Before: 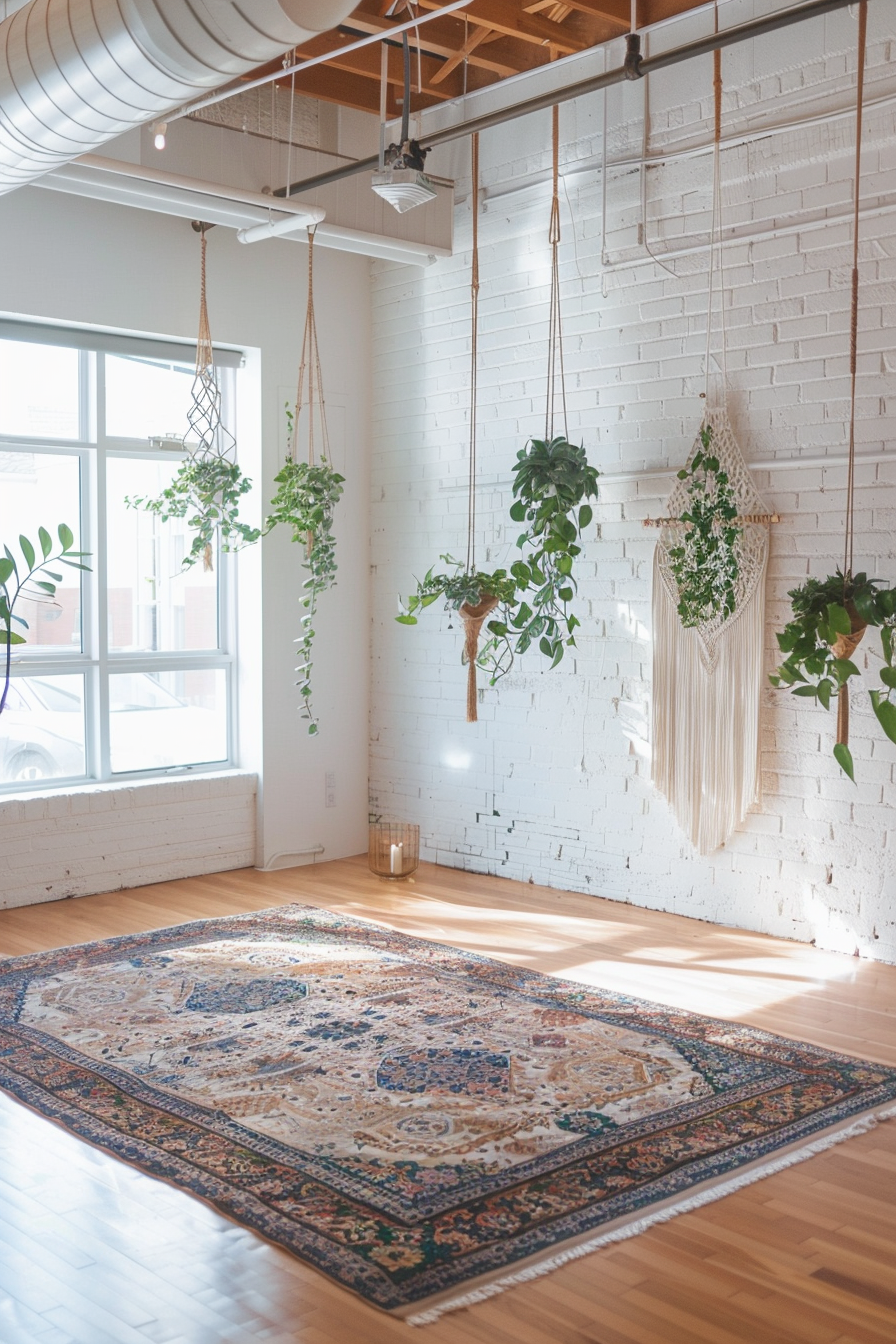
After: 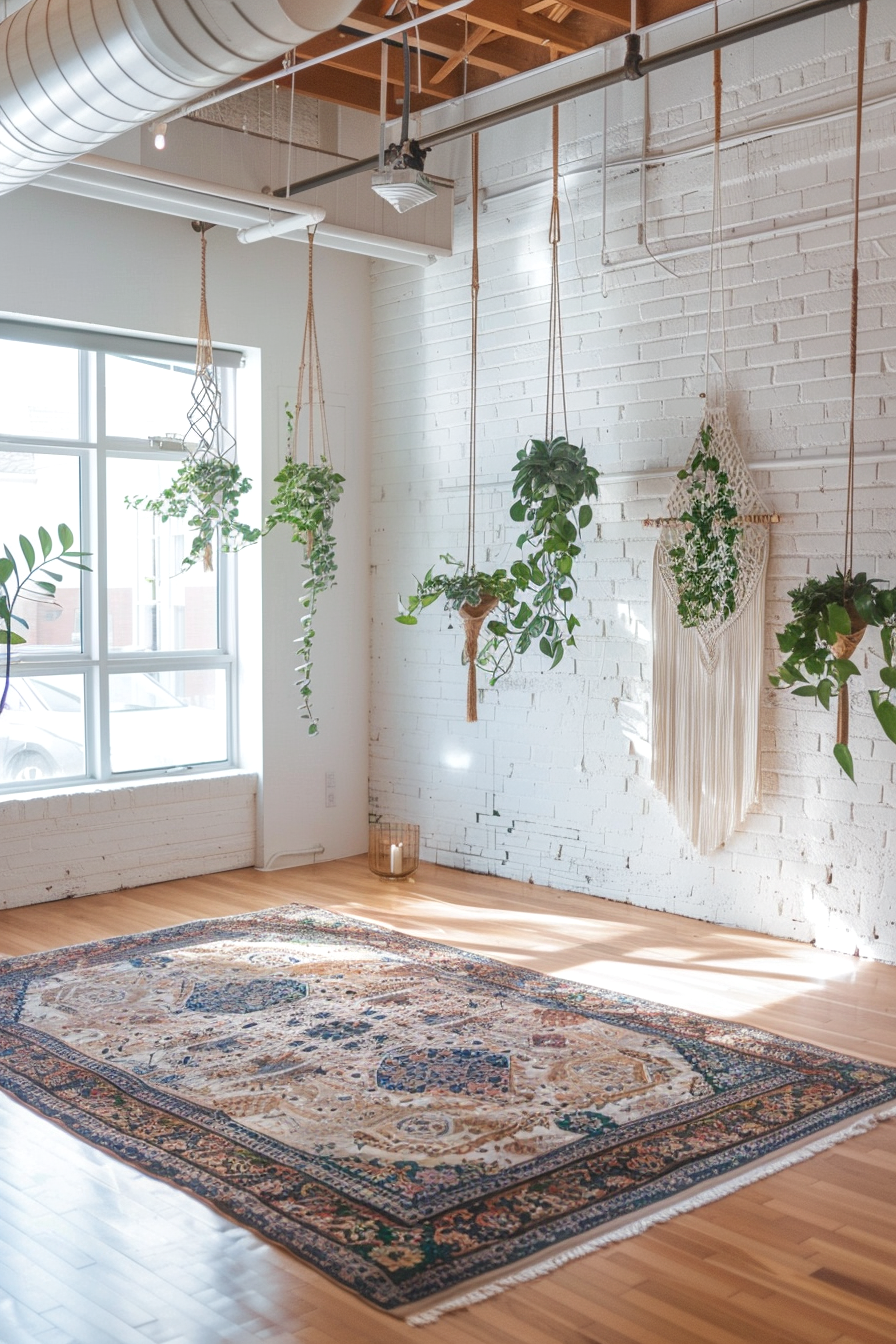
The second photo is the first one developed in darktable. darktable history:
tone equalizer: edges refinement/feathering 500, mask exposure compensation -1.57 EV, preserve details no
color balance rgb: perceptual saturation grading › global saturation -0.042%, perceptual brilliance grading › global brilliance 2.55%, perceptual brilliance grading › highlights -2.975%, perceptual brilliance grading › shadows 3.559%
local contrast: on, module defaults
